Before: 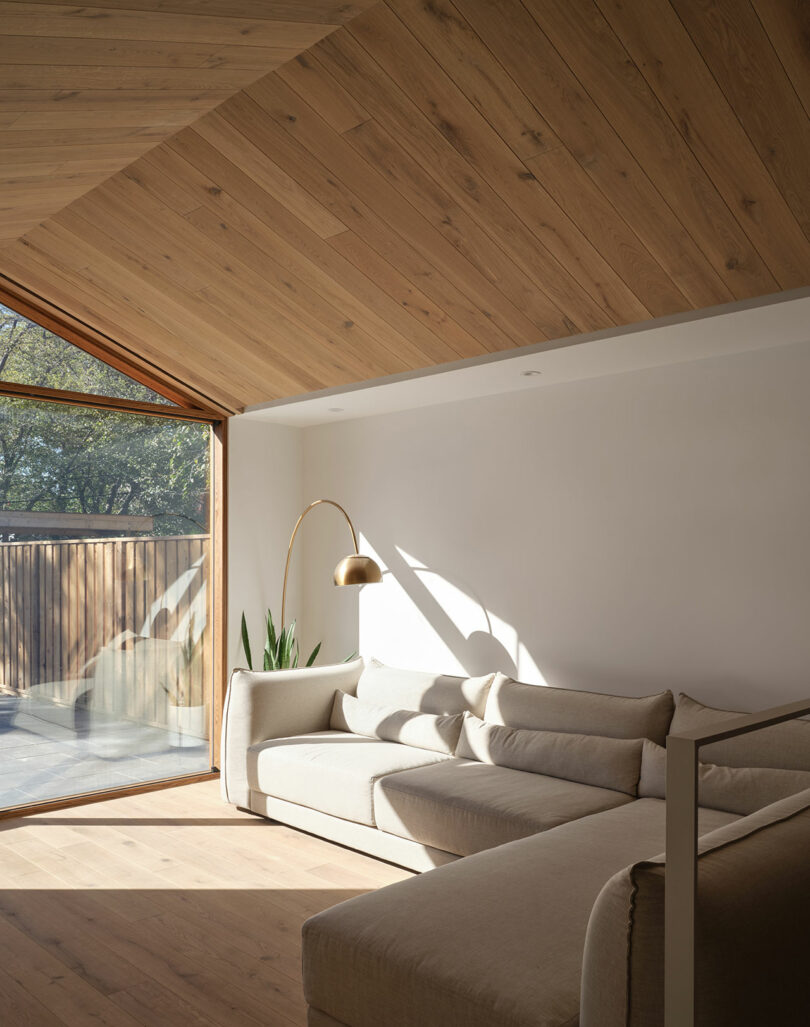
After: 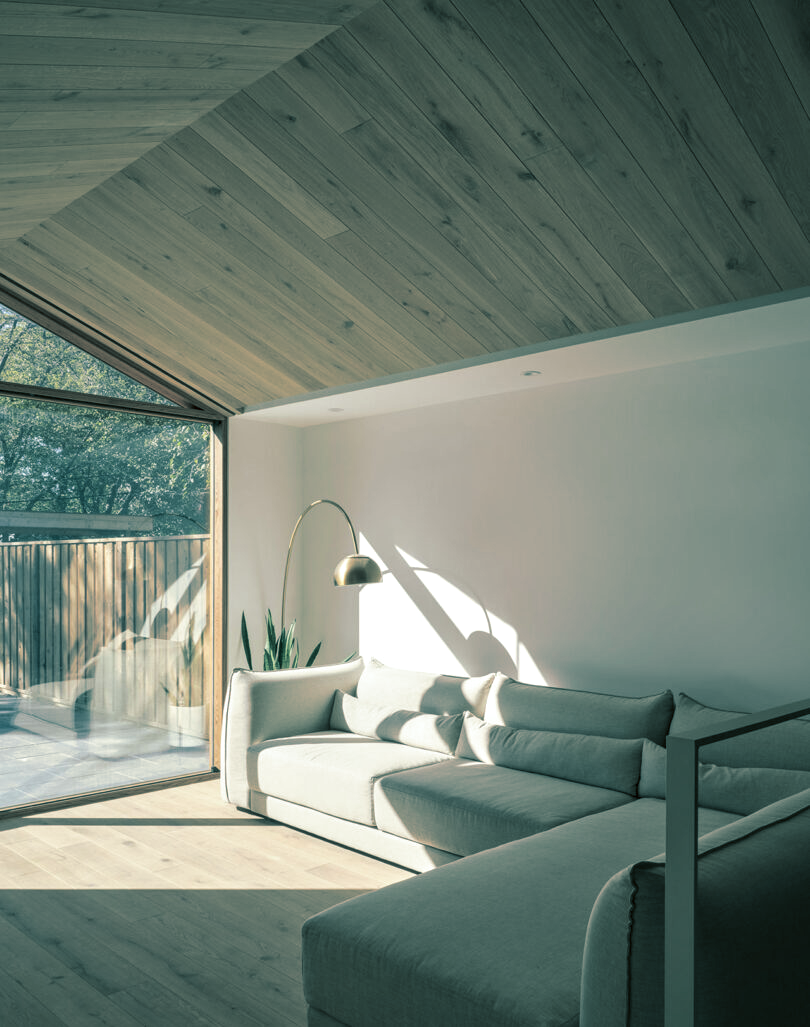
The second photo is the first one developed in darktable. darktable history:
local contrast: detail 130%
color balance: lift [1.004, 1.002, 1.002, 0.998], gamma [1, 1.007, 1.002, 0.993], gain [1, 0.977, 1.013, 1.023], contrast -3.64%
split-toning: shadows › hue 186.43°, highlights › hue 49.29°, compress 30.29%
